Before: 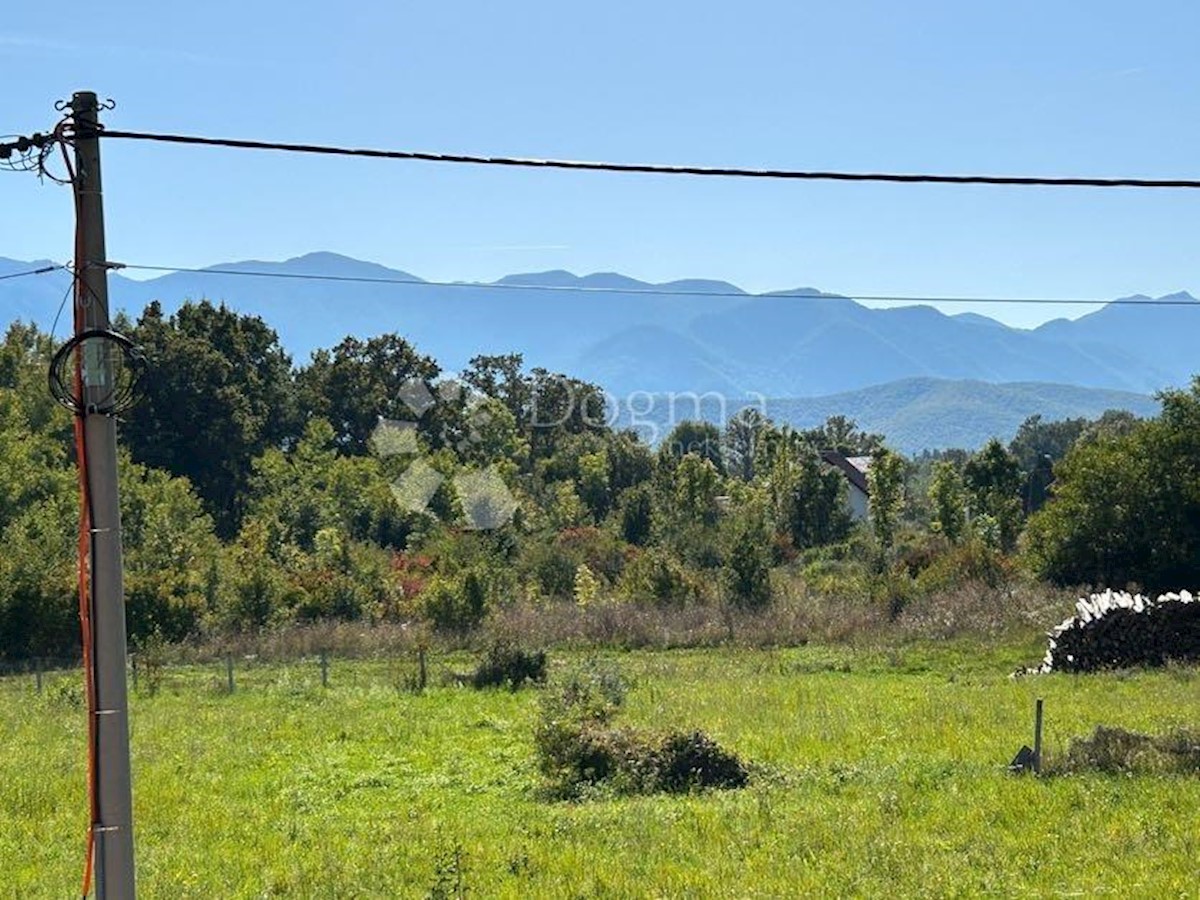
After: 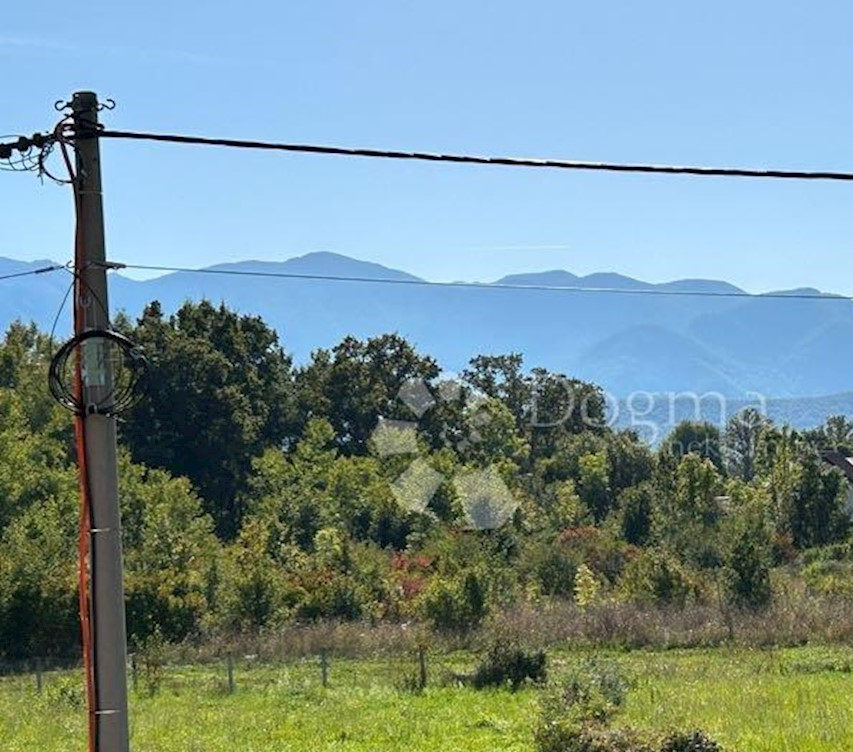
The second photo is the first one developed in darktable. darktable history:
crop: right 28.9%, bottom 16.359%
